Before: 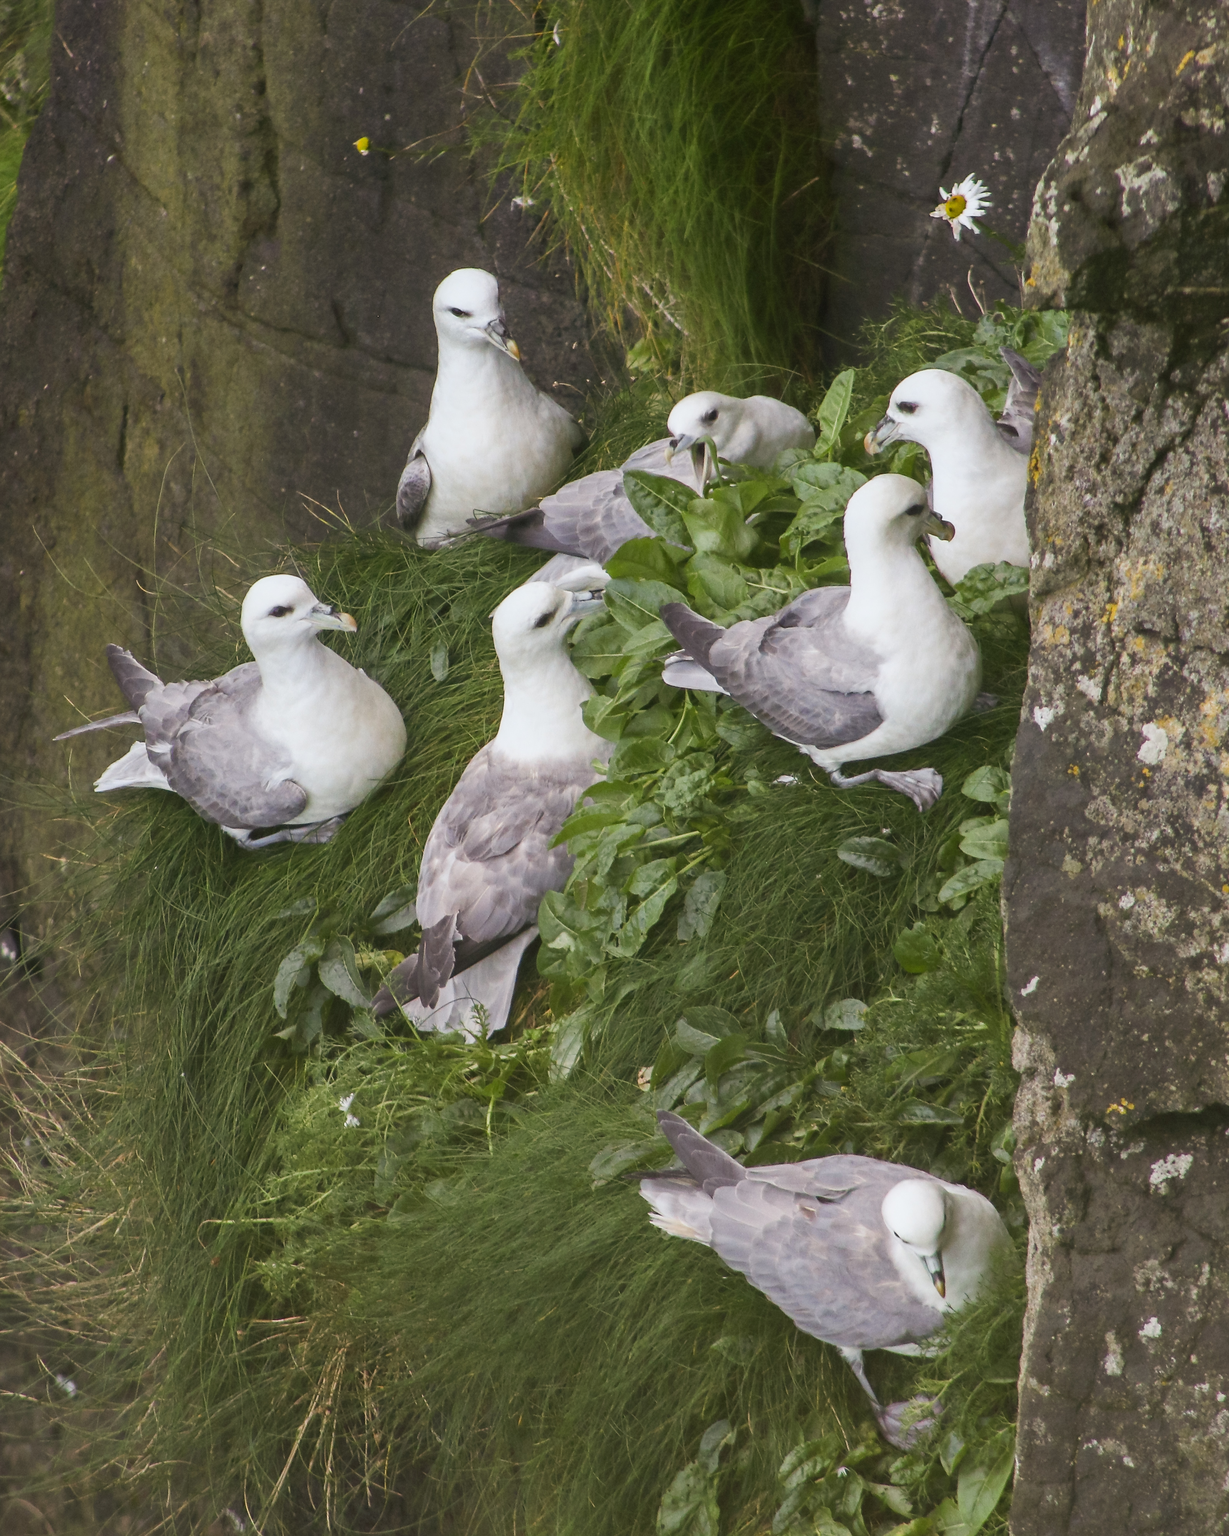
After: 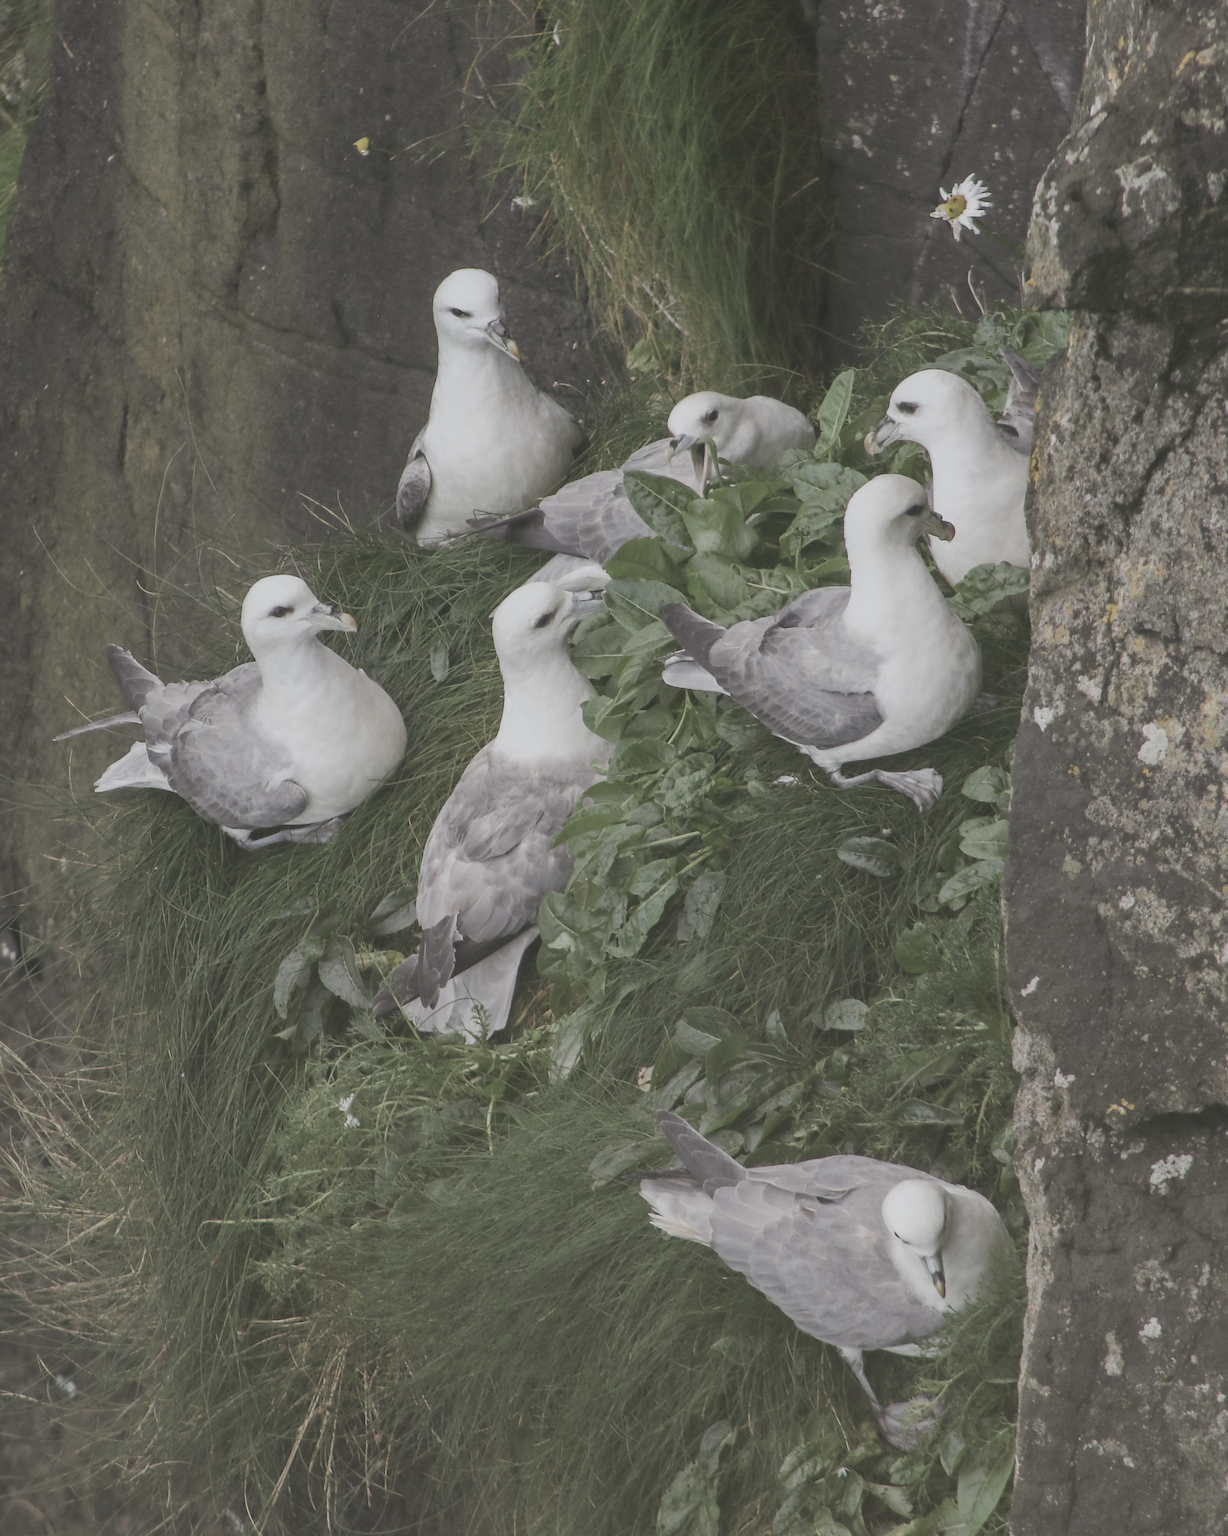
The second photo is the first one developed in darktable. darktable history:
contrast brightness saturation: contrast -0.26, saturation -0.43
color zones: curves: ch0 [(0, 0.5) (0.125, 0.4) (0.25, 0.5) (0.375, 0.4) (0.5, 0.4) (0.625, 0.6) (0.75, 0.6) (0.875, 0.5)]; ch1 [(0, 0.35) (0.125, 0.45) (0.25, 0.35) (0.375, 0.35) (0.5, 0.35) (0.625, 0.35) (0.75, 0.45) (0.875, 0.35)]; ch2 [(0, 0.6) (0.125, 0.5) (0.25, 0.5) (0.375, 0.6) (0.5, 0.6) (0.625, 0.5) (0.75, 0.5) (0.875, 0.5)]
